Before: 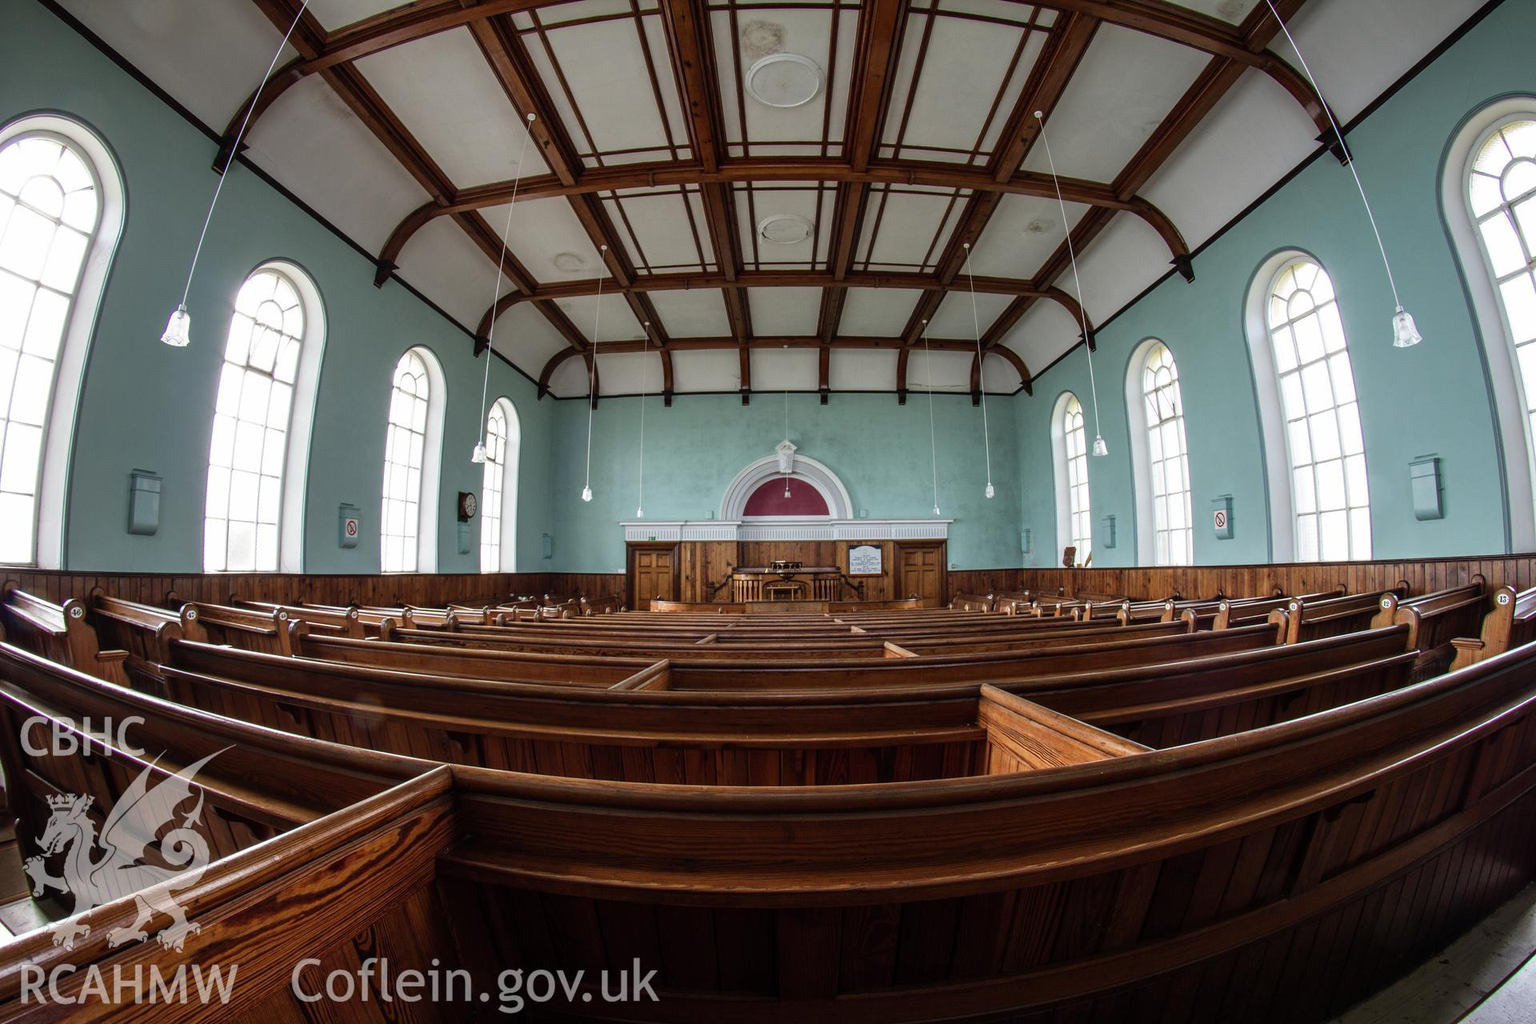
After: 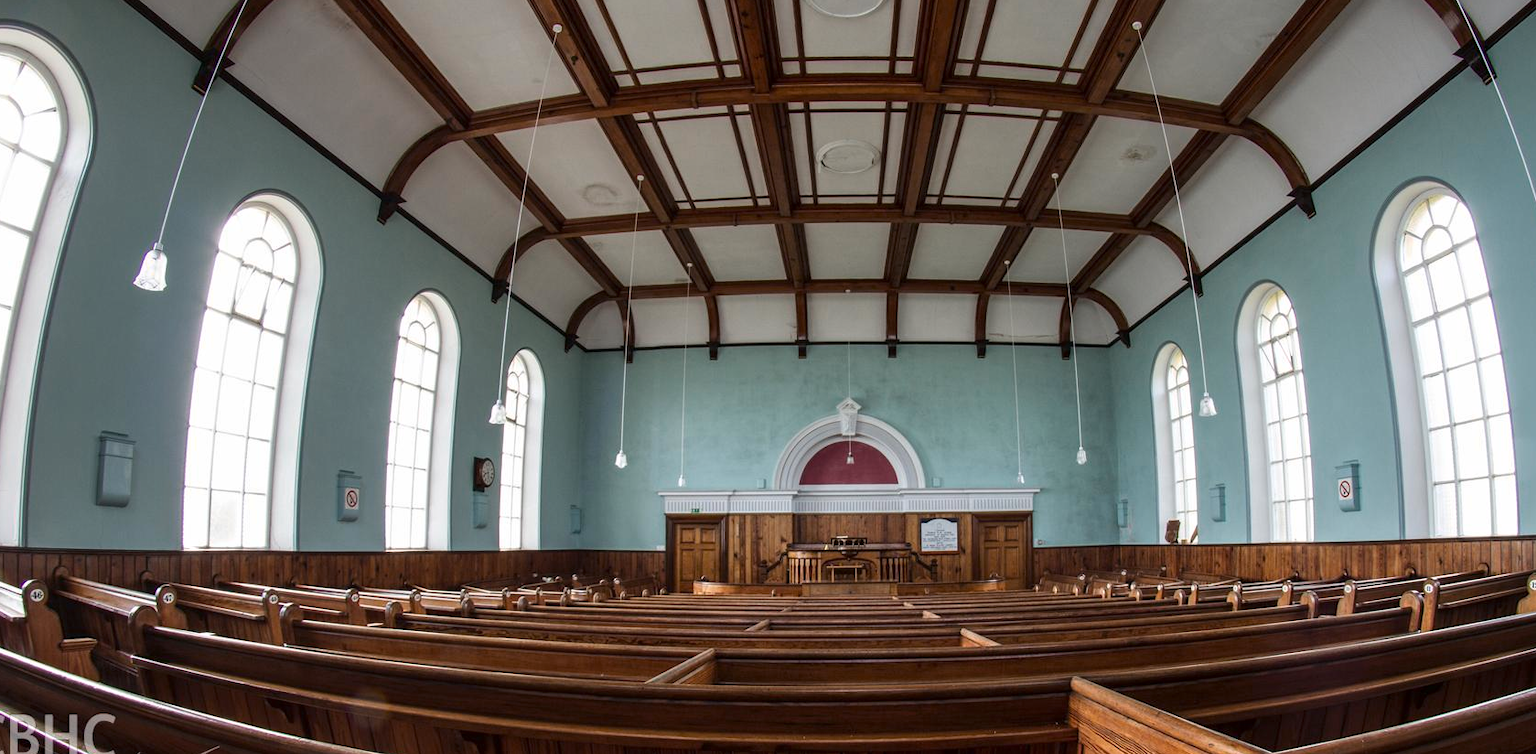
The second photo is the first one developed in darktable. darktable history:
crop: left 2.905%, top 8.997%, right 9.632%, bottom 26.499%
